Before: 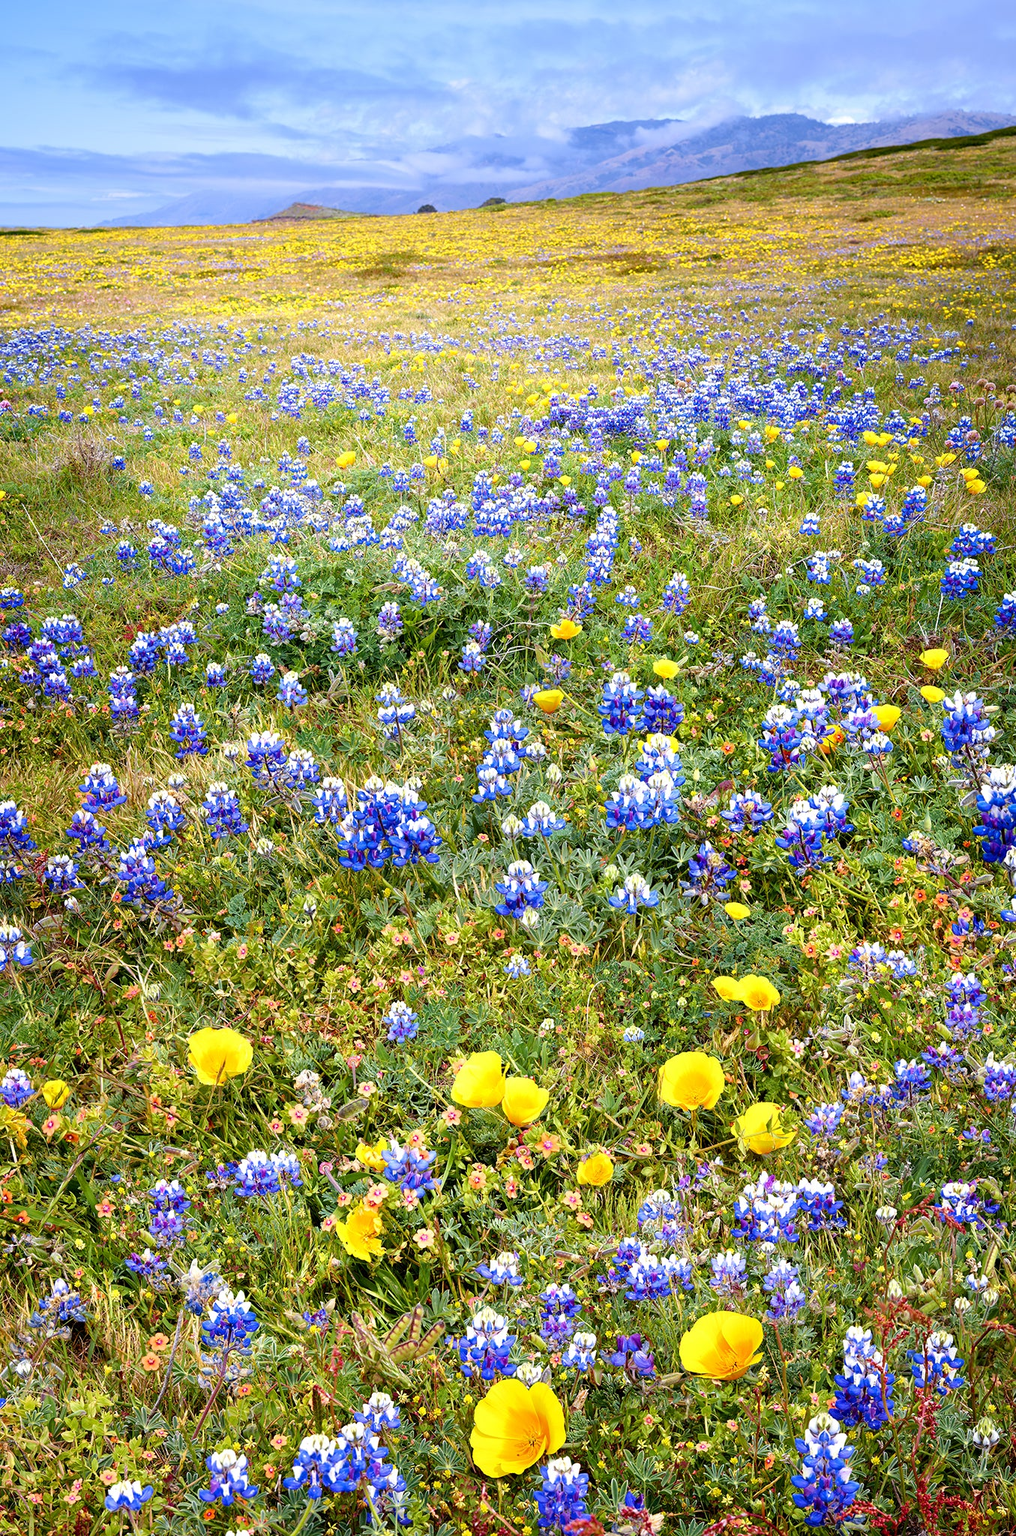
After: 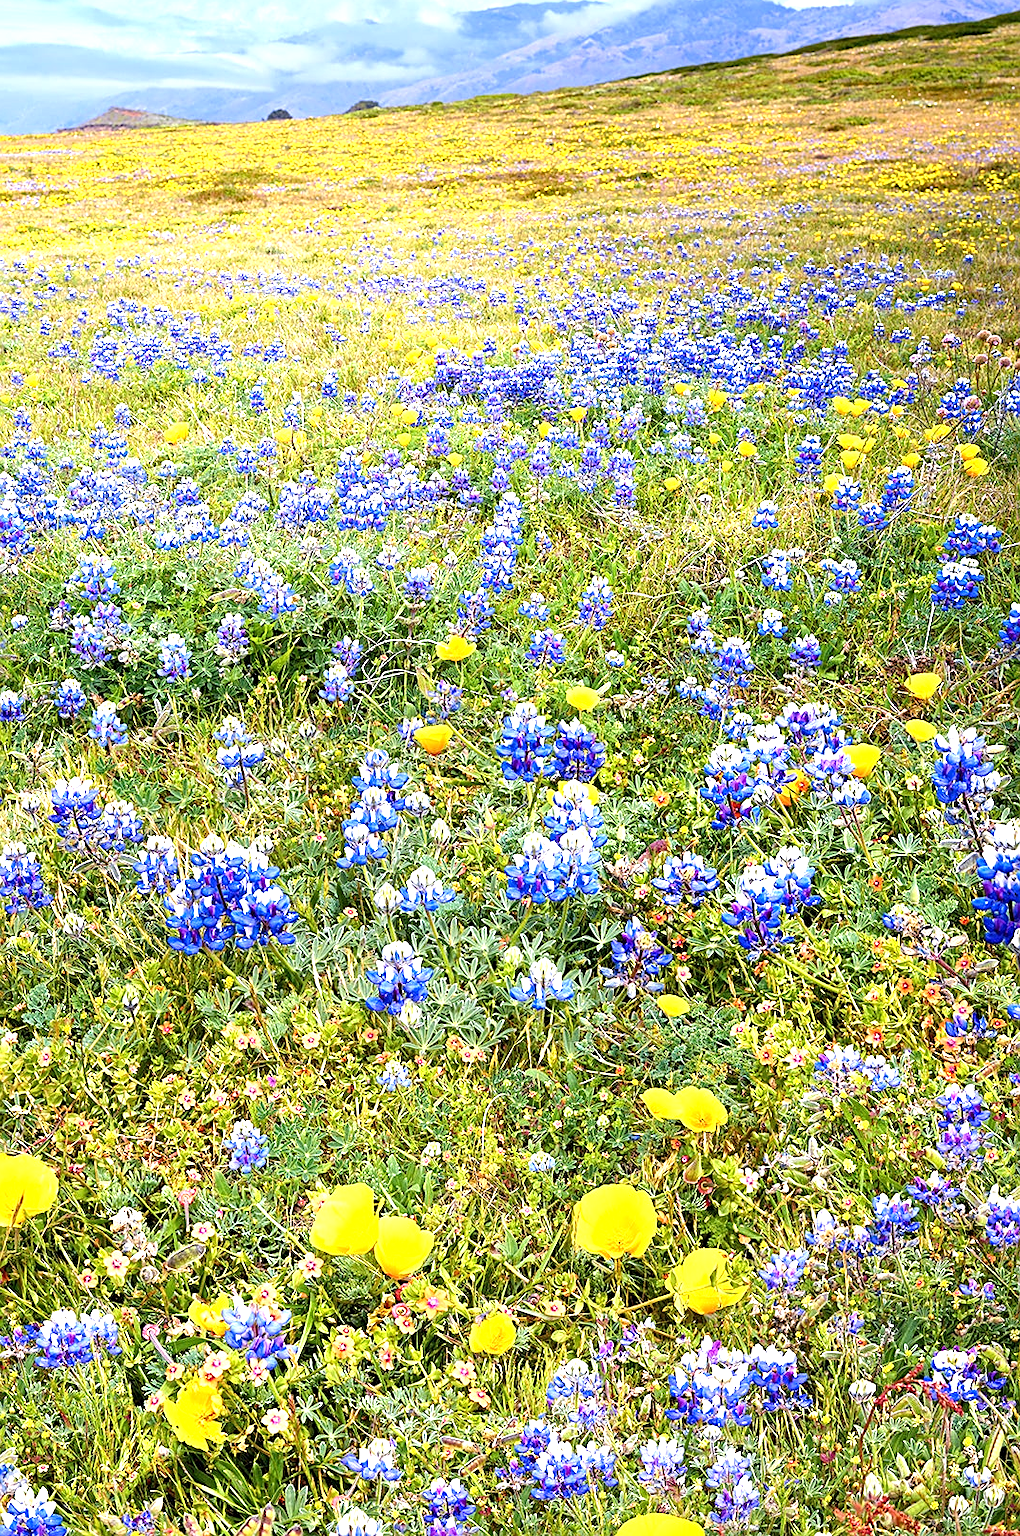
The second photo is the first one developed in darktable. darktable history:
tone equalizer: on, module defaults
sharpen: on, module defaults
exposure: black level correction 0, exposure 0.702 EV, compensate highlight preservation false
crop and rotate: left 20.443%, top 7.759%, right 0.39%, bottom 13.424%
